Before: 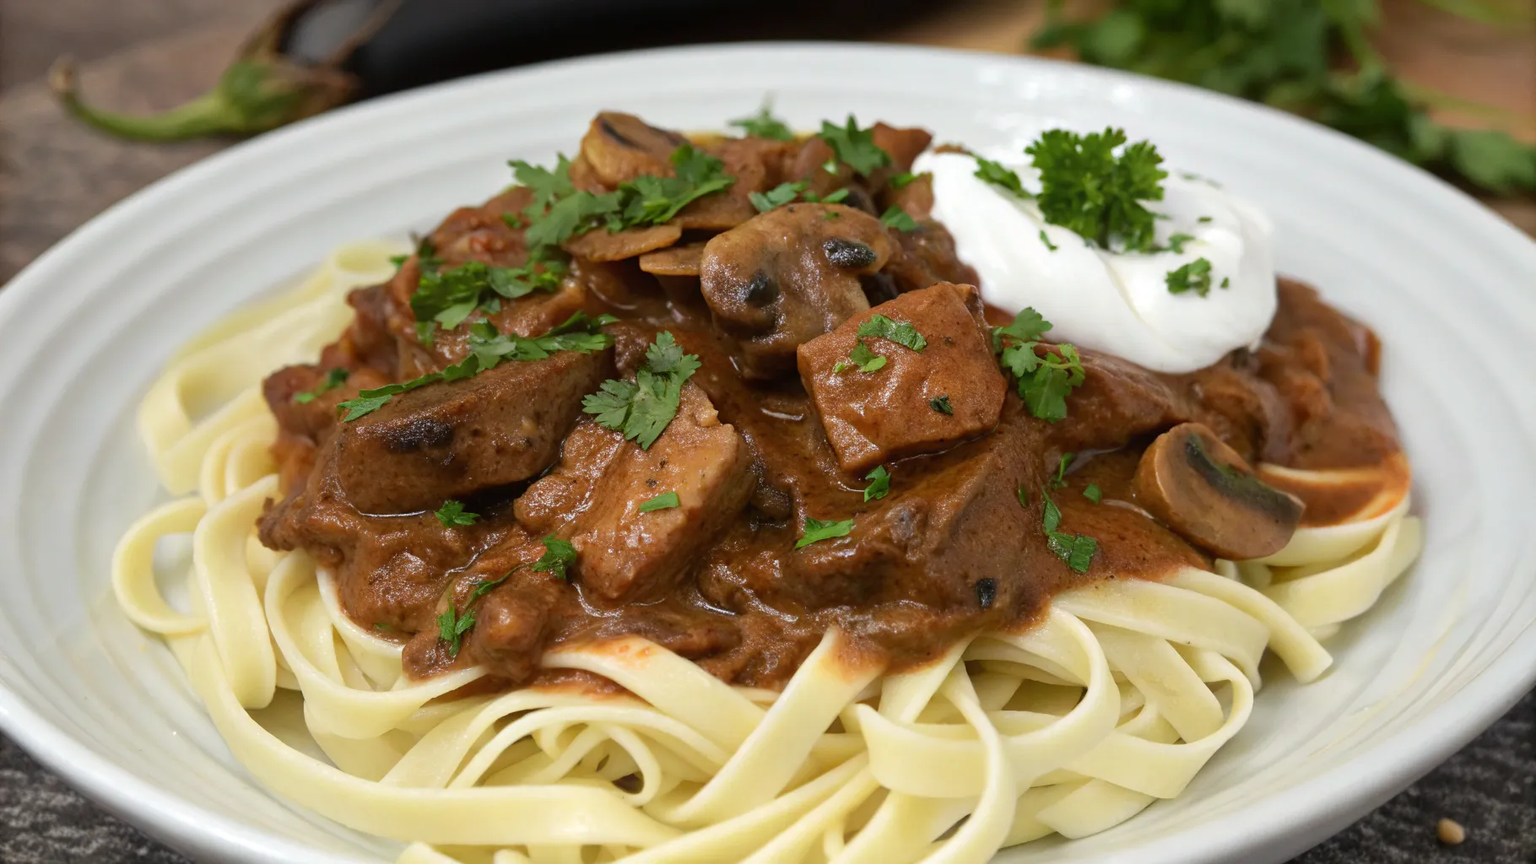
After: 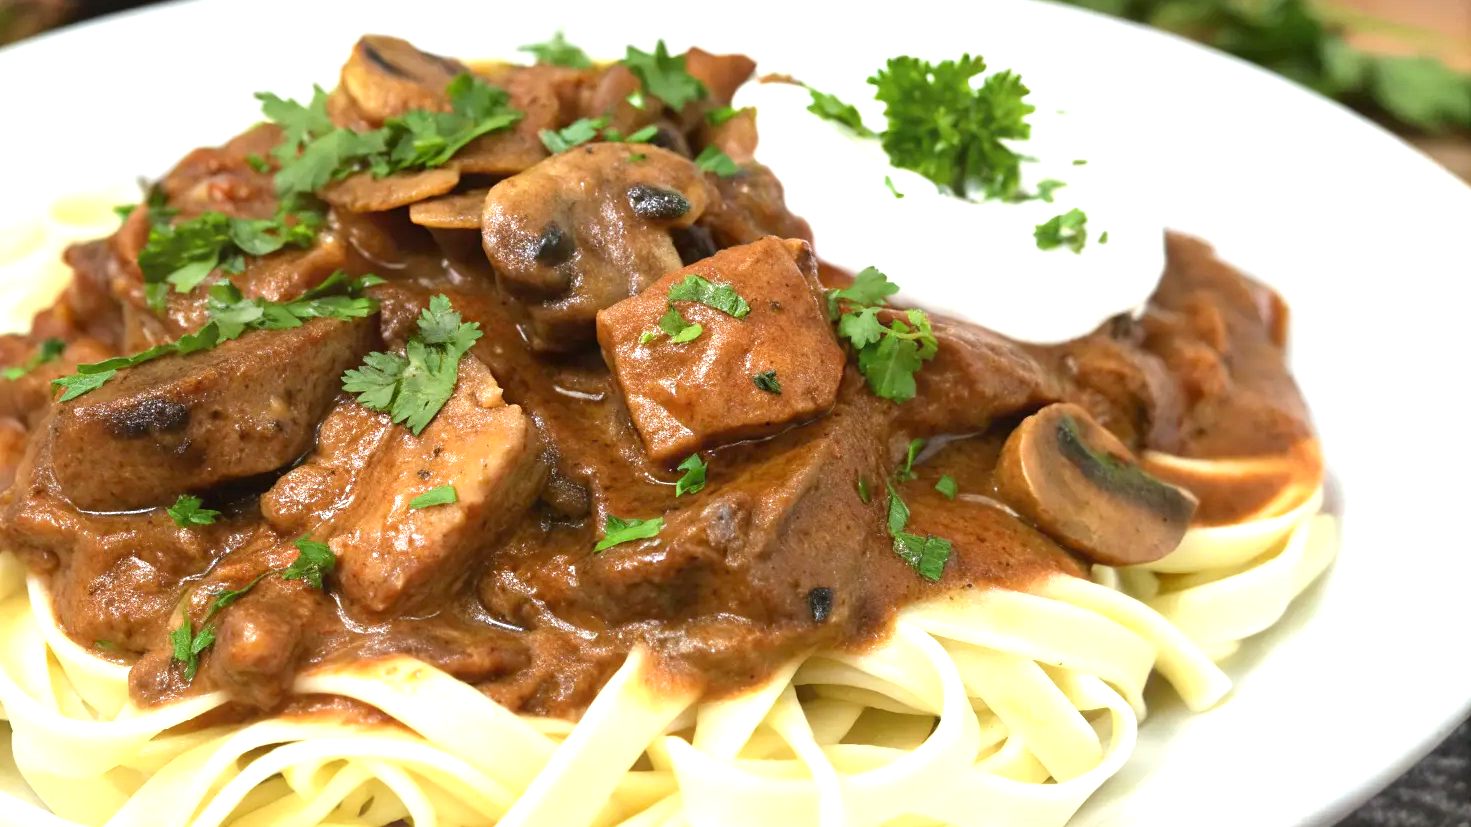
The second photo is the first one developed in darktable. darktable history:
crop: left 19.159%, top 9.58%, bottom 9.58%
white balance: red 0.978, blue 0.999
exposure: exposure 1.15 EV, compensate highlight preservation false
